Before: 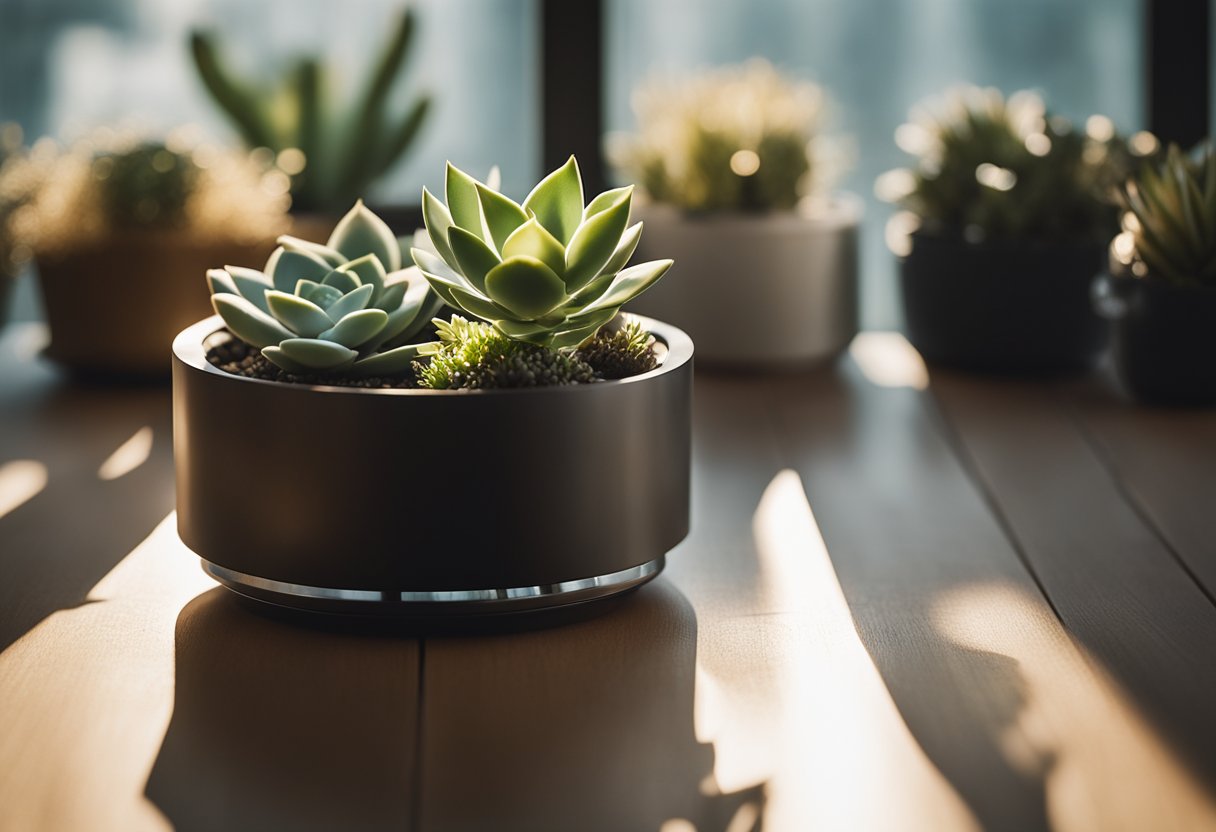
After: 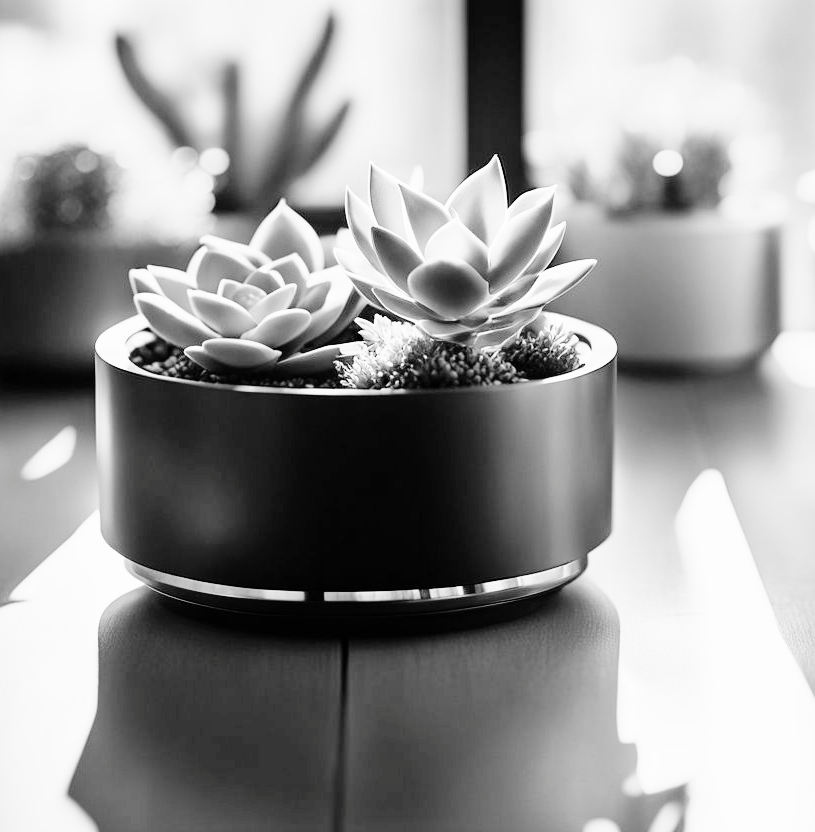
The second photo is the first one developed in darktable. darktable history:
contrast brightness saturation: saturation -0.999
tone curve: curves: ch0 [(0, 0) (0.003, 0) (0.011, 0.001) (0.025, 0.003) (0.044, 0.005) (0.069, 0.013) (0.1, 0.024) (0.136, 0.04) (0.177, 0.087) (0.224, 0.148) (0.277, 0.238) (0.335, 0.335) (0.399, 0.43) (0.468, 0.524) (0.543, 0.621) (0.623, 0.712) (0.709, 0.788) (0.801, 0.867) (0.898, 0.947) (1, 1)], preserve colors none
filmic rgb: black relative exposure -7.65 EV, white relative exposure 4.56 EV, hardness 3.61, contrast 1.054
exposure: black level correction 0.001, exposure 1.637 EV, compensate highlight preservation false
crop and rotate: left 6.356%, right 26.59%
